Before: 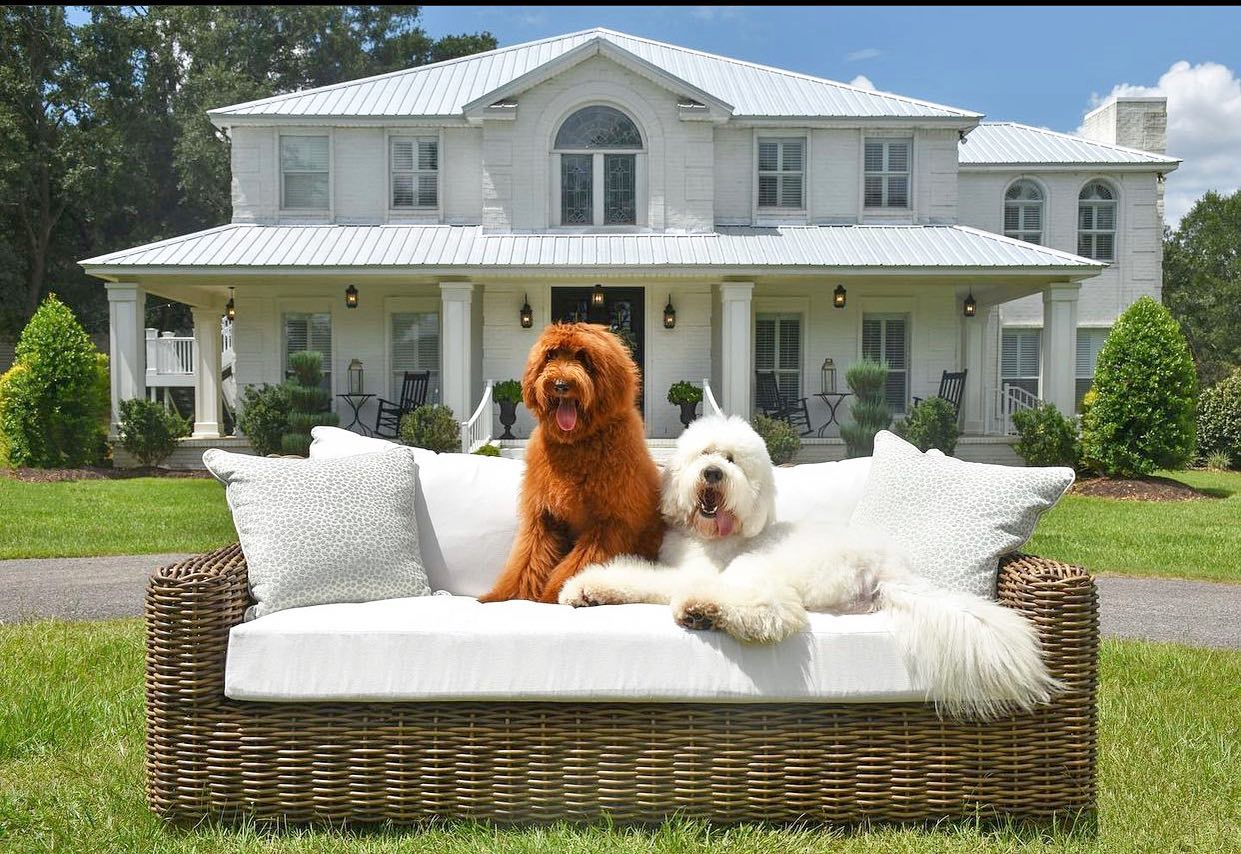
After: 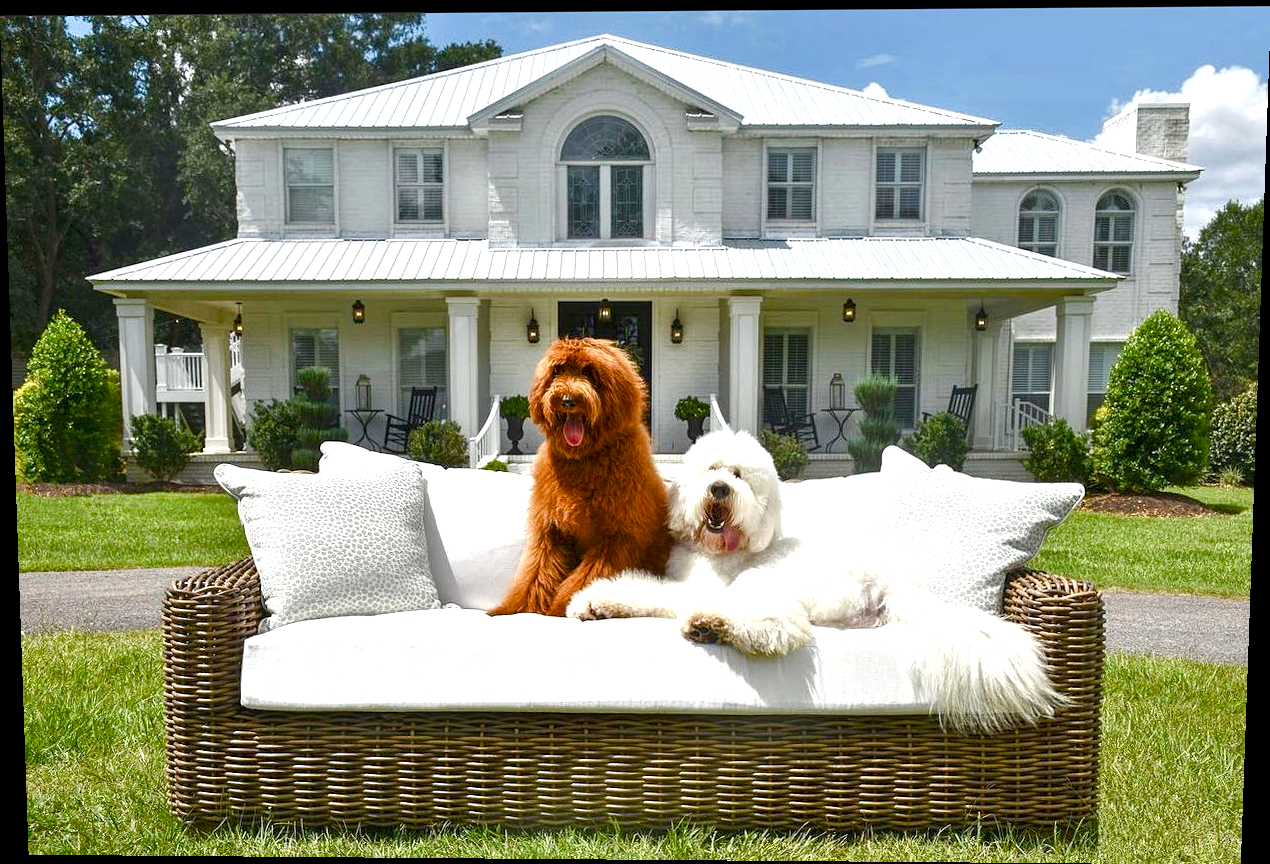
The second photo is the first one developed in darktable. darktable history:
local contrast: highlights 100%, shadows 100%, detail 120%, midtone range 0.2
rotate and perspective: lens shift (vertical) 0.048, lens shift (horizontal) -0.024, automatic cropping off
color balance rgb: perceptual saturation grading › highlights -29.58%, perceptual saturation grading › mid-tones 29.47%, perceptual saturation grading › shadows 59.73%, perceptual brilliance grading › global brilliance -17.79%, perceptual brilliance grading › highlights 28.73%, global vibrance 15.44%
